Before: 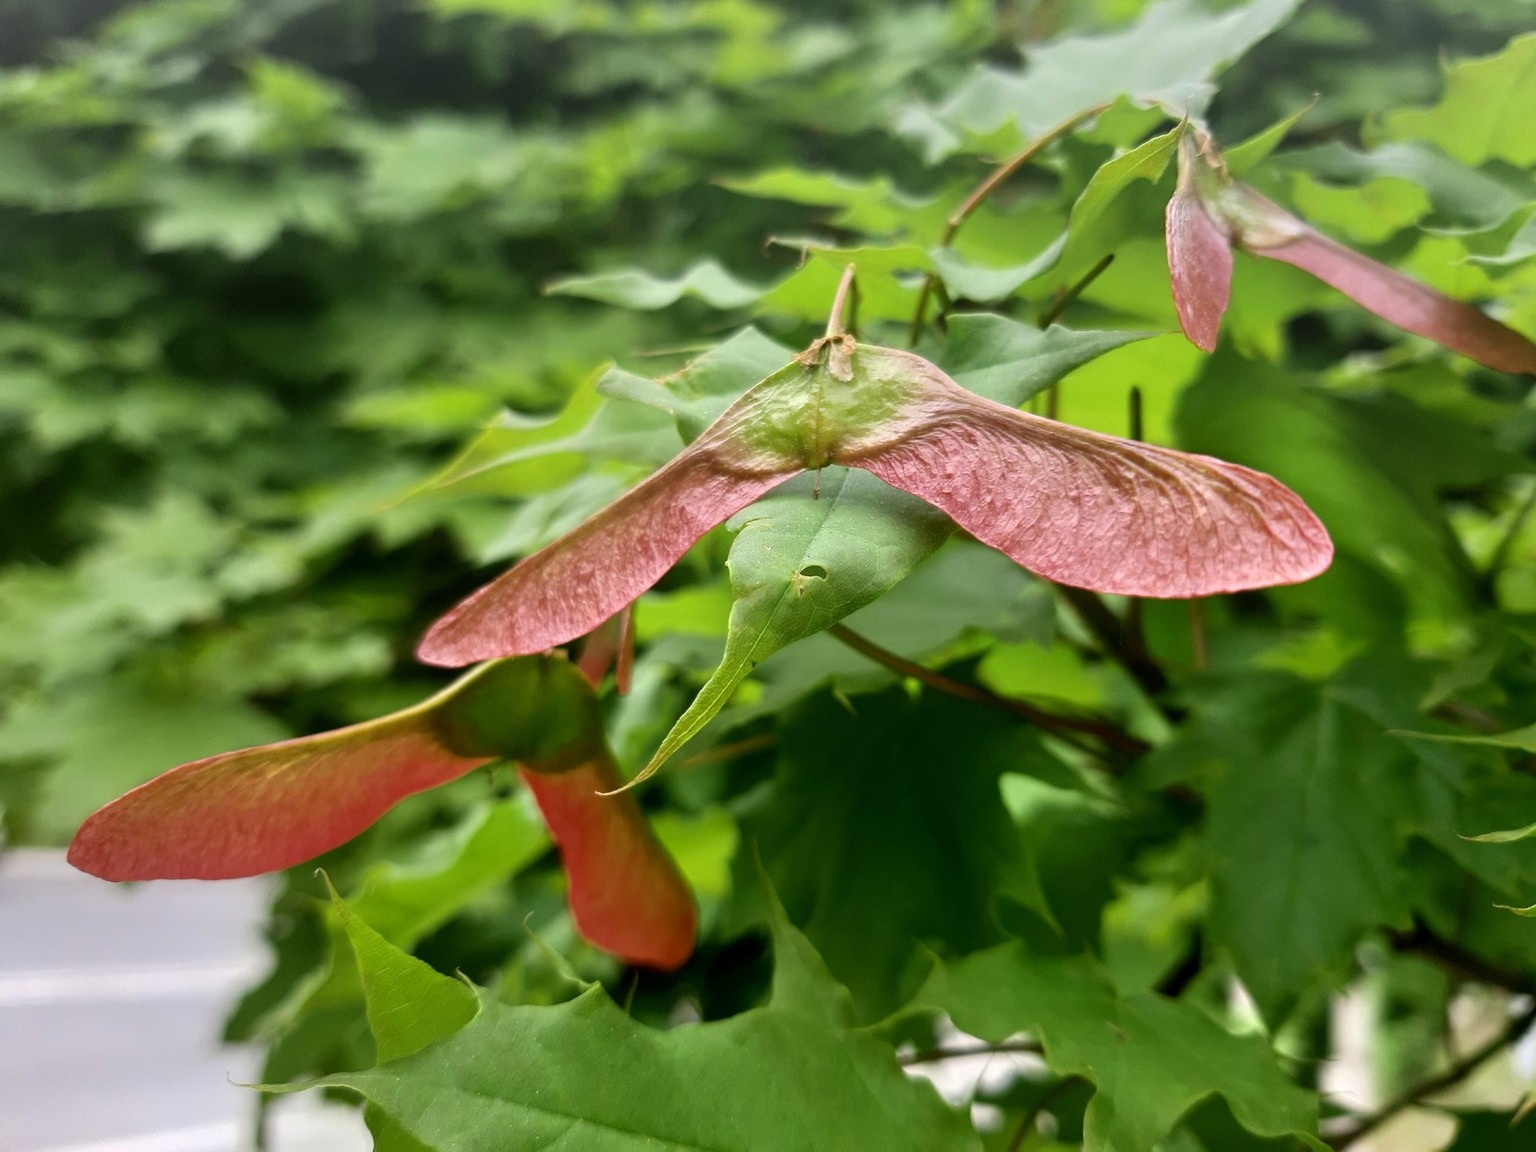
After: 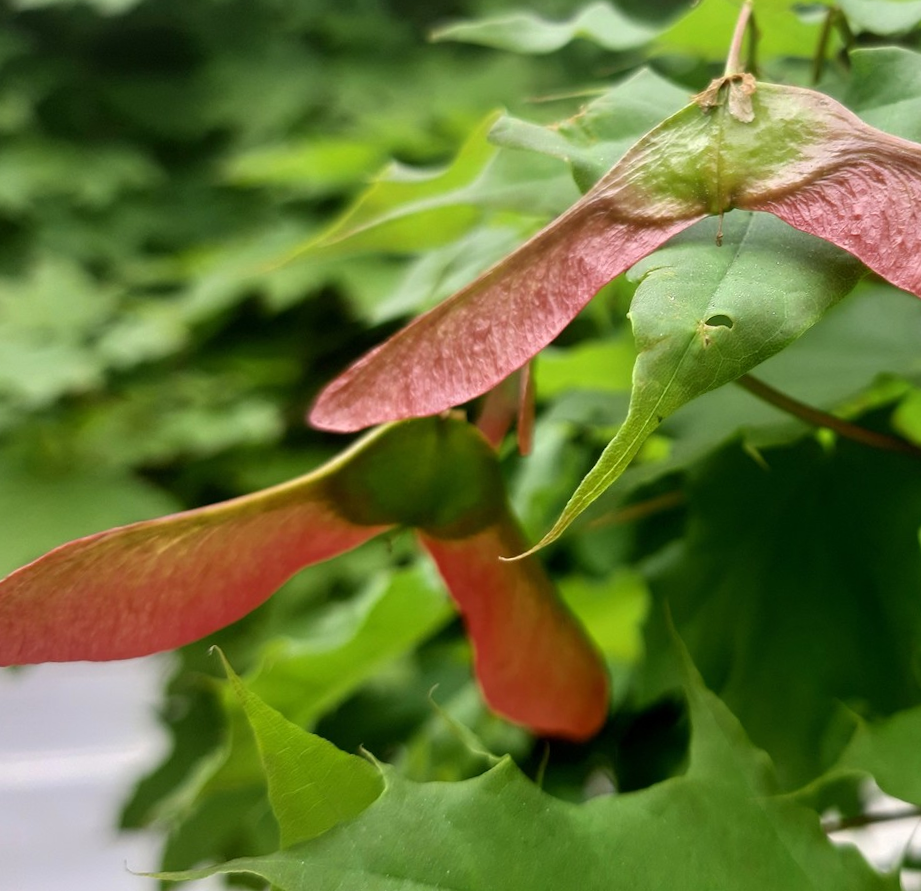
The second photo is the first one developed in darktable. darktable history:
crop: left 8.966%, top 23.852%, right 34.699%, bottom 4.703%
rotate and perspective: rotation -1.75°, automatic cropping off
